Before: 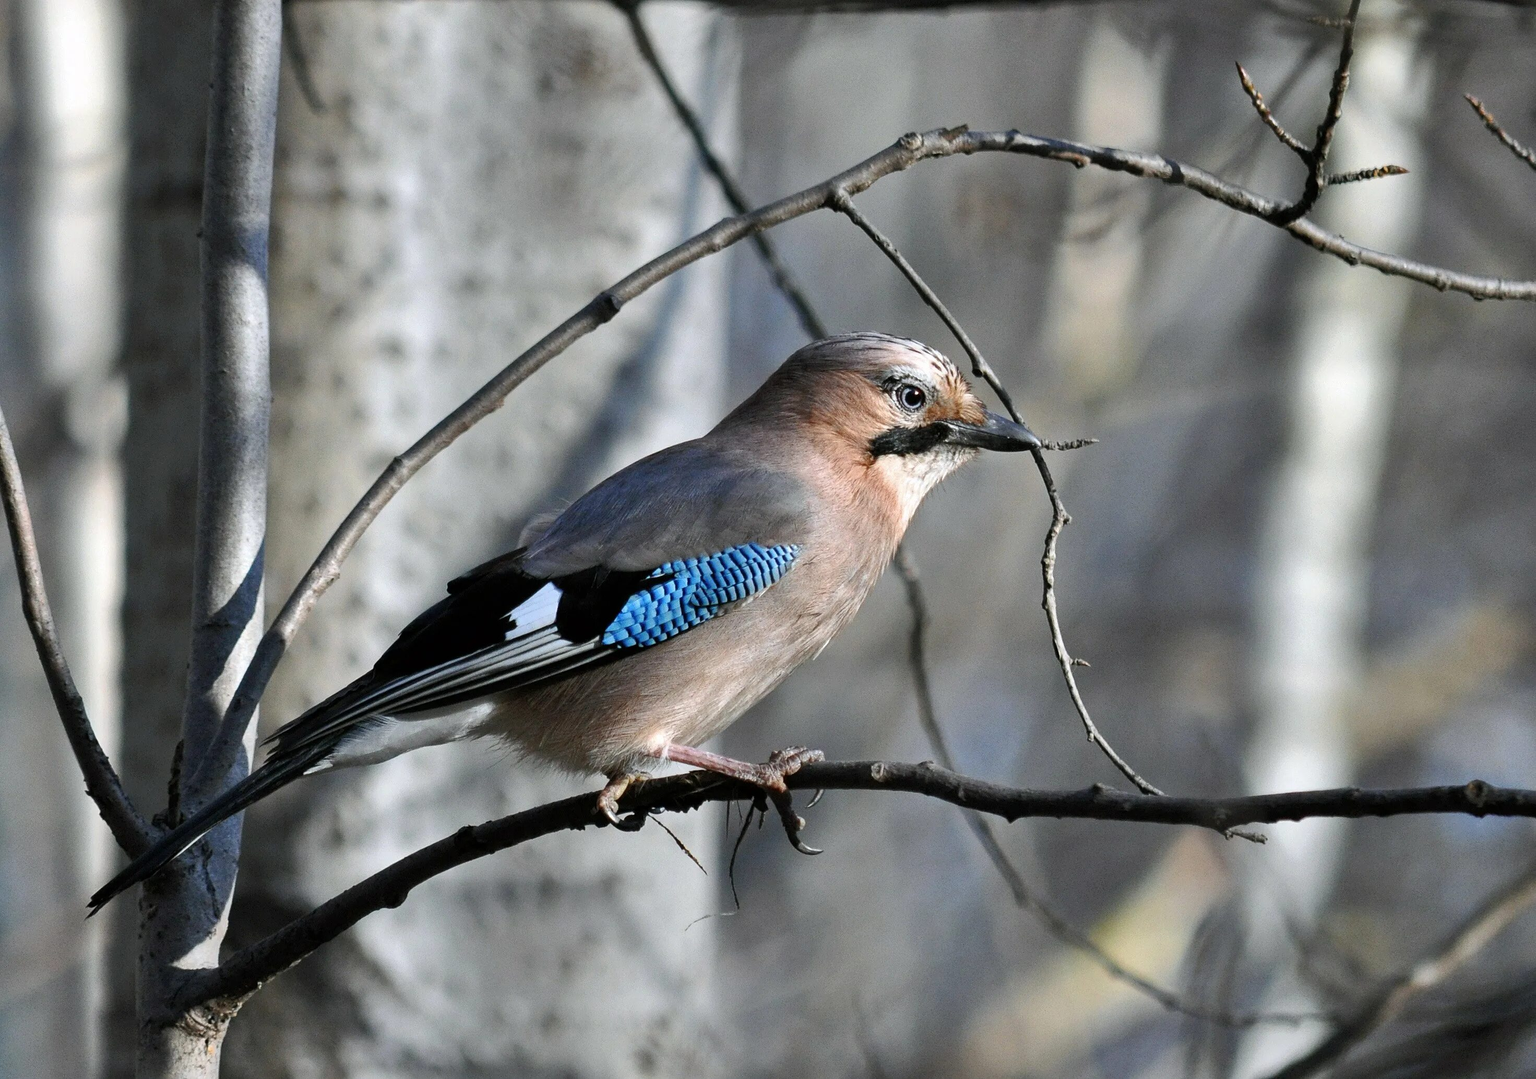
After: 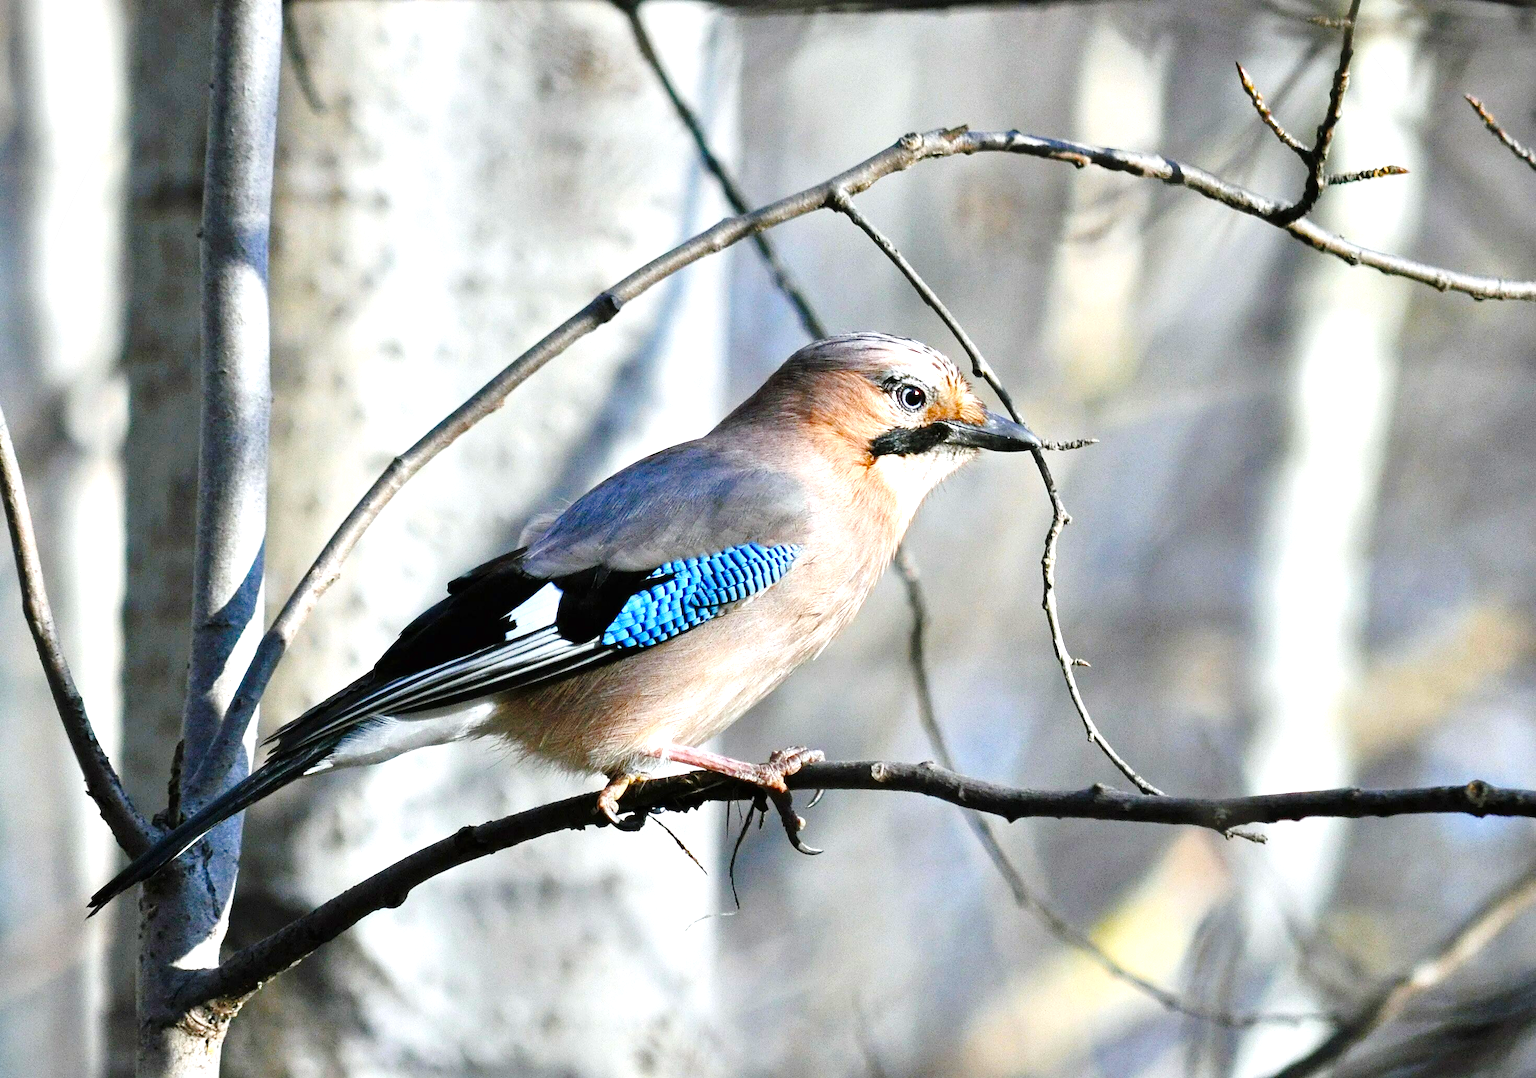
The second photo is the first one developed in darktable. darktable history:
color balance rgb: perceptual saturation grading › global saturation 30.714%, global vibrance 20%
exposure: black level correction 0, exposure 1.2 EV, compensate exposure bias true, compensate highlight preservation false
vignetting: fall-off start 100.69%, unbound false
tone curve: curves: ch0 [(0, 0) (0.105, 0.068) (0.181, 0.14) (0.28, 0.259) (0.384, 0.404) (0.485, 0.531) (0.638, 0.681) (0.87, 0.883) (1, 0.977)]; ch1 [(0, 0) (0.161, 0.092) (0.35, 0.33) (0.379, 0.401) (0.456, 0.469) (0.501, 0.499) (0.516, 0.524) (0.562, 0.569) (0.635, 0.646) (1, 1)]; ch2 [(0, 0) (0.371, 0.362) (0.437, 0.437) (0.5, 0.5) (0.53, 0.524) (0.56, 0.561) (0.622, 0.606) (1, 1)], preserve colors none
